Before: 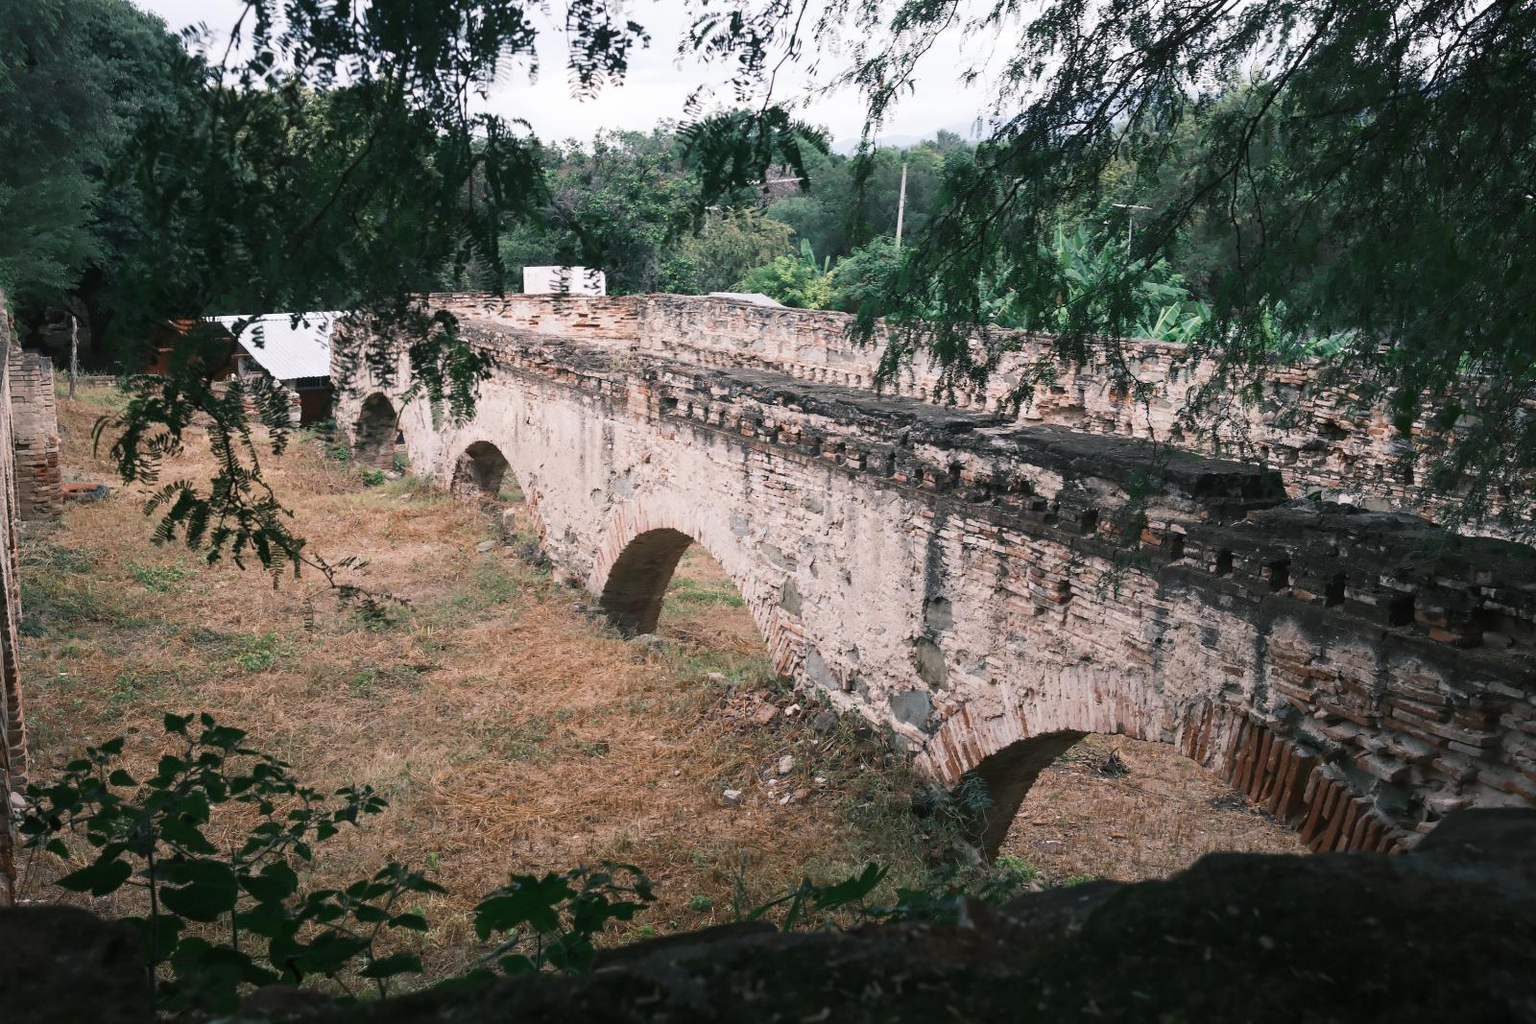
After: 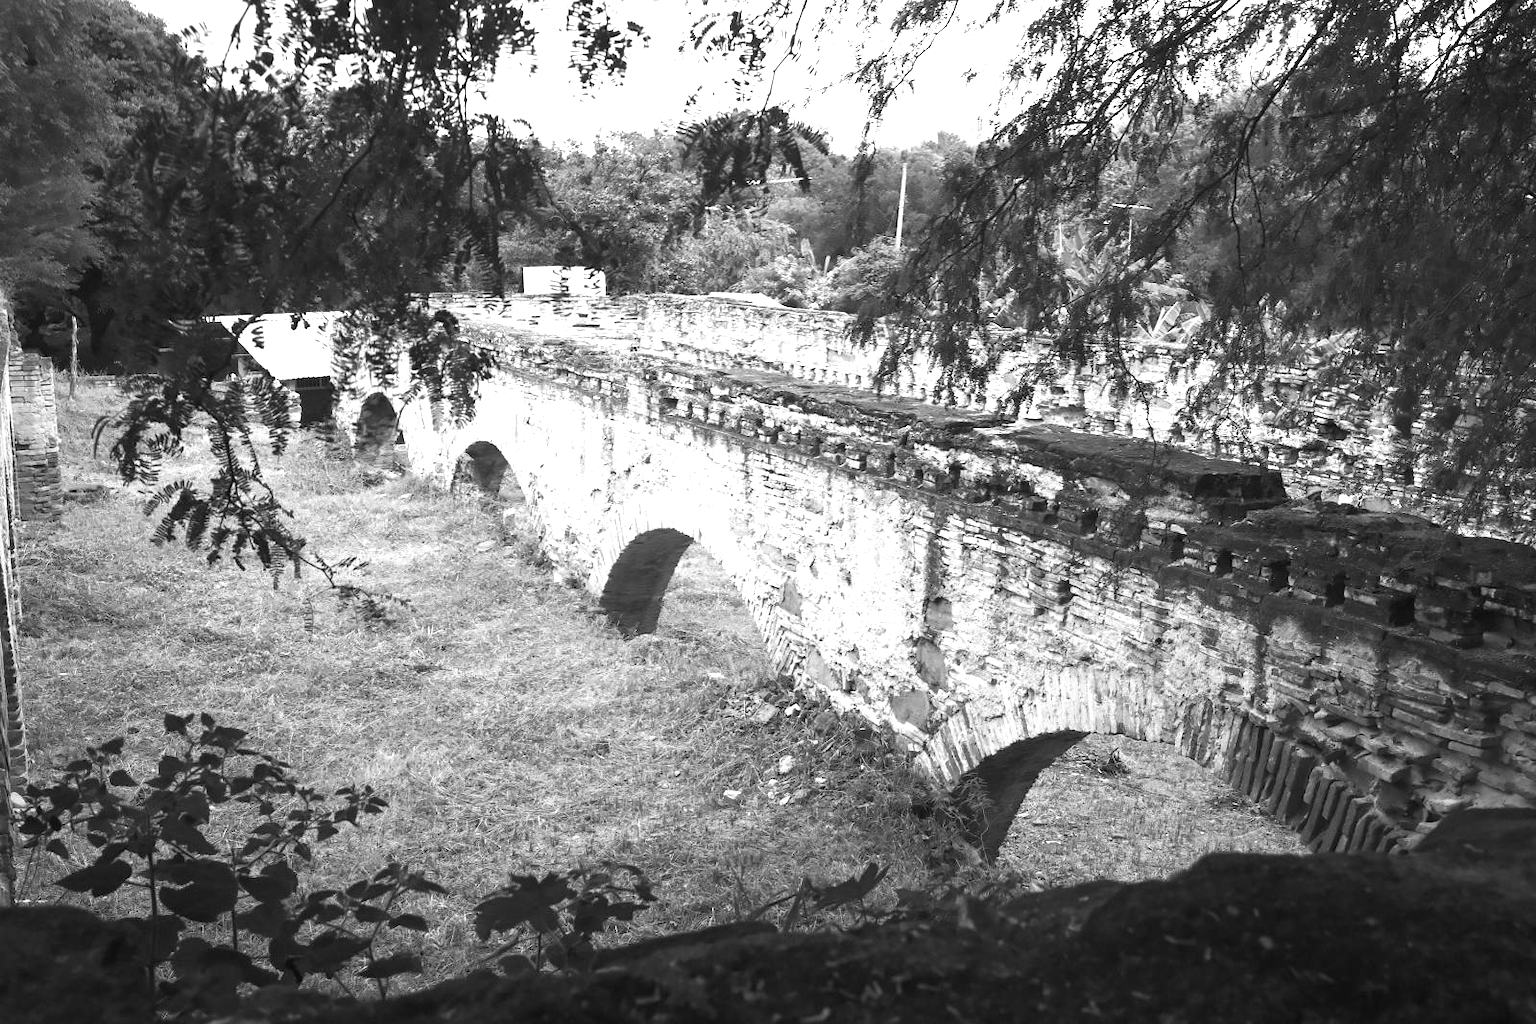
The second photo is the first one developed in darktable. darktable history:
tone equalizer: on, module defaults
exposure: exposure 1 EV, compensate highlight preservation false
monochrome: on, module defaults
